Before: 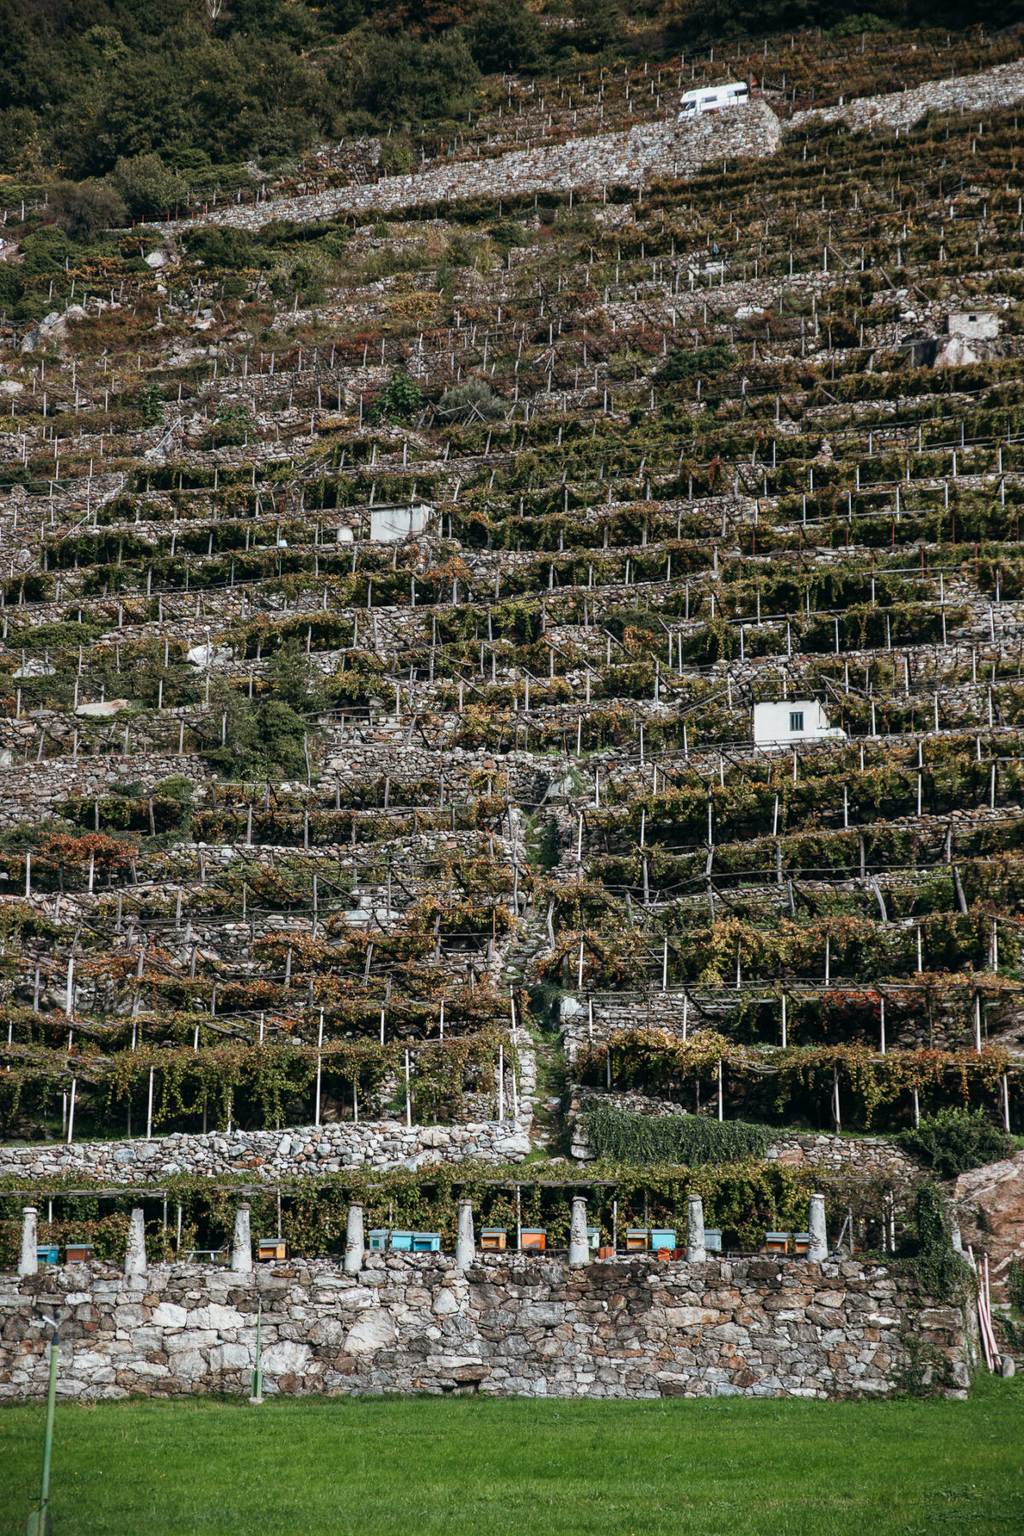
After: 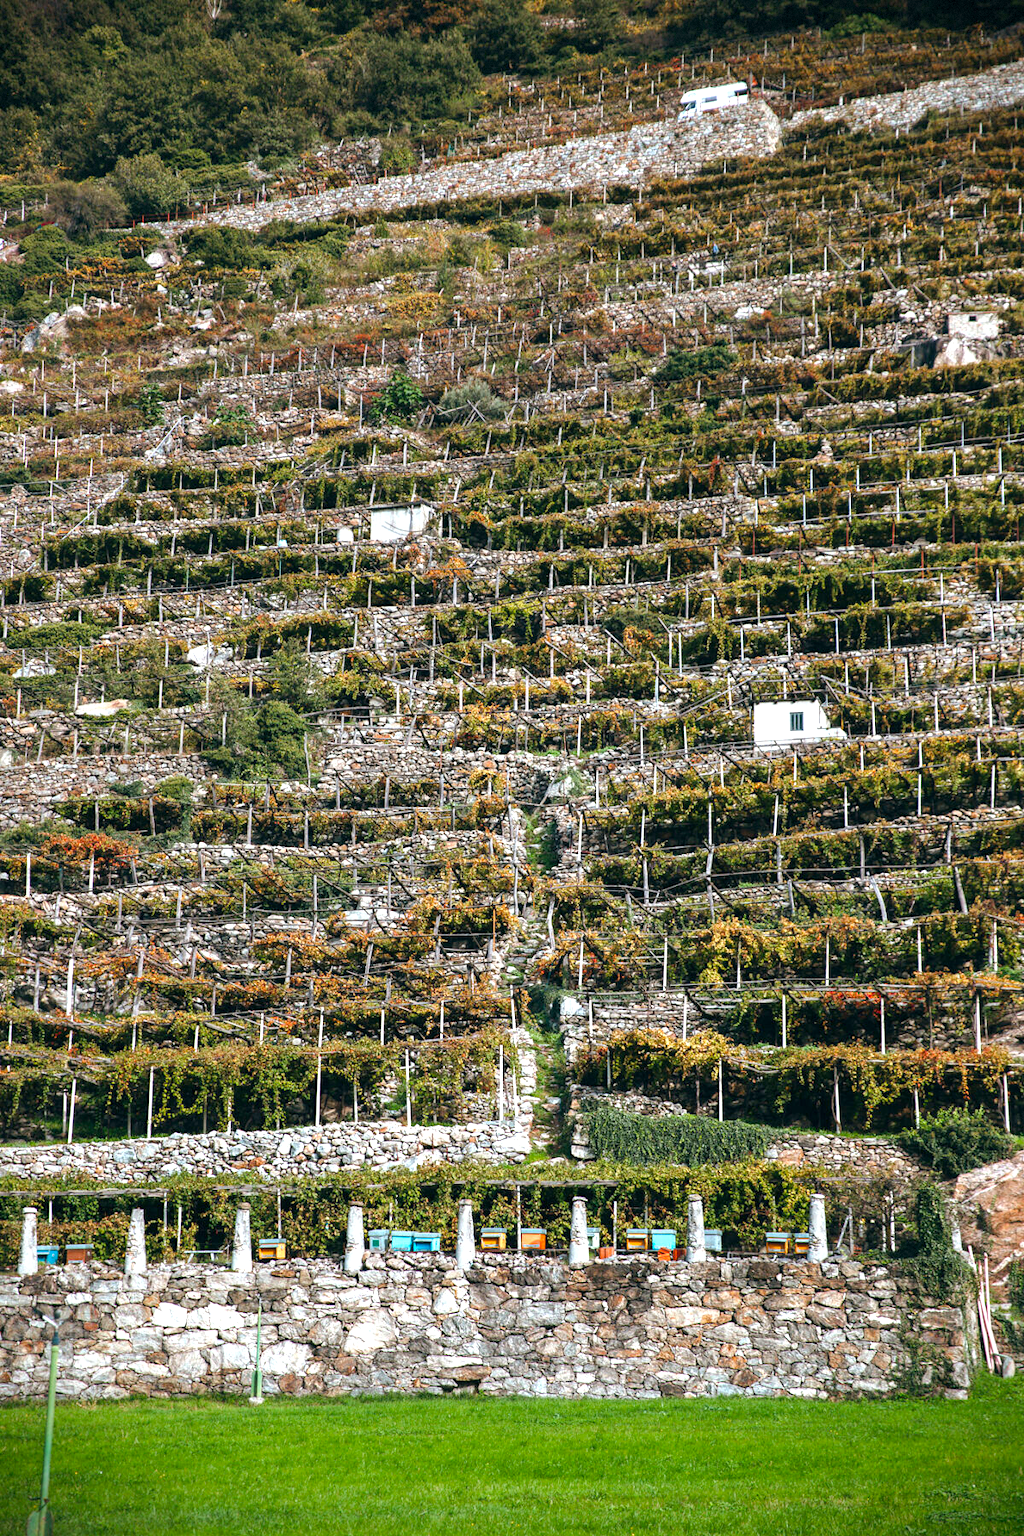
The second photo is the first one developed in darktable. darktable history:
vignetting: fall-off radius 61.03%, saturation 0.036, dithering 8-bit output
color balance rgb: perceptual saturation grading › global saturation 25.175%, perceptual brilliance grading › mid-tones 10.545%, perceptual brilliance grading › shadows 14.866%, global vibrance 9.727%
exposure: exposure 0.773 EV, compensate highlight preservation false
